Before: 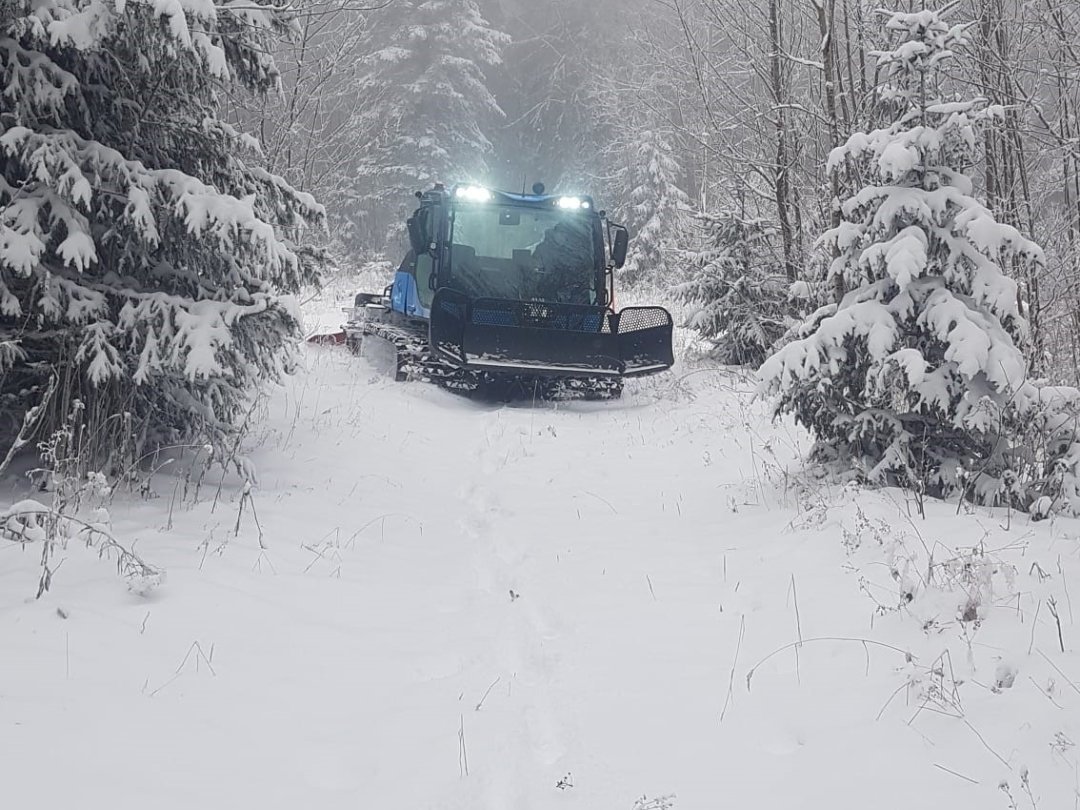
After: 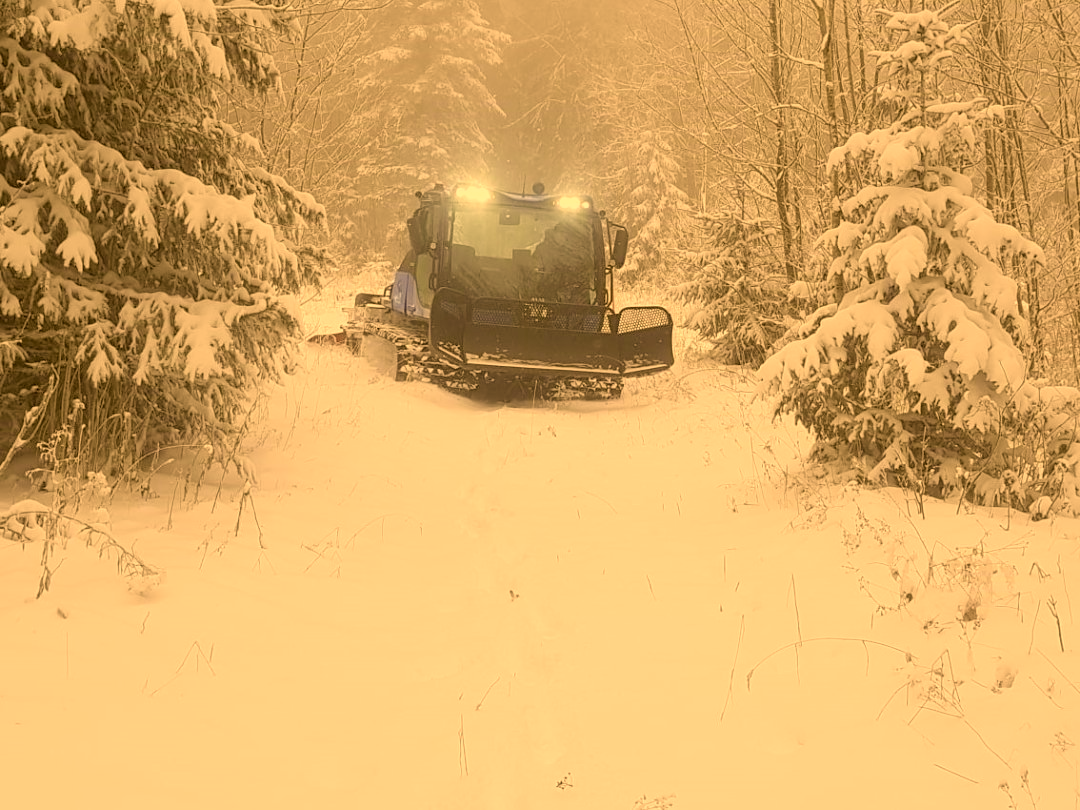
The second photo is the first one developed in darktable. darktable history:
color correction: highlights a* 10.8, highlights b* 30.34, shadows a* 2.69, shadows b* 16.71, saturation 1.75
contrast brightness saturation: brightness 0.189, saturation -0.501
